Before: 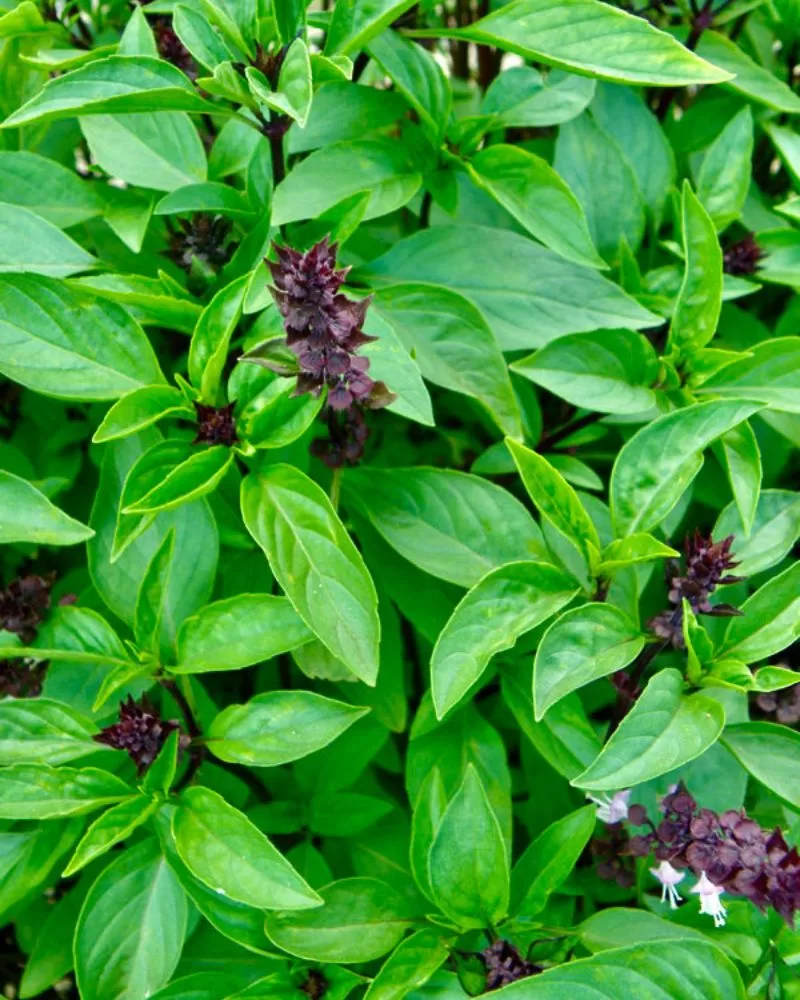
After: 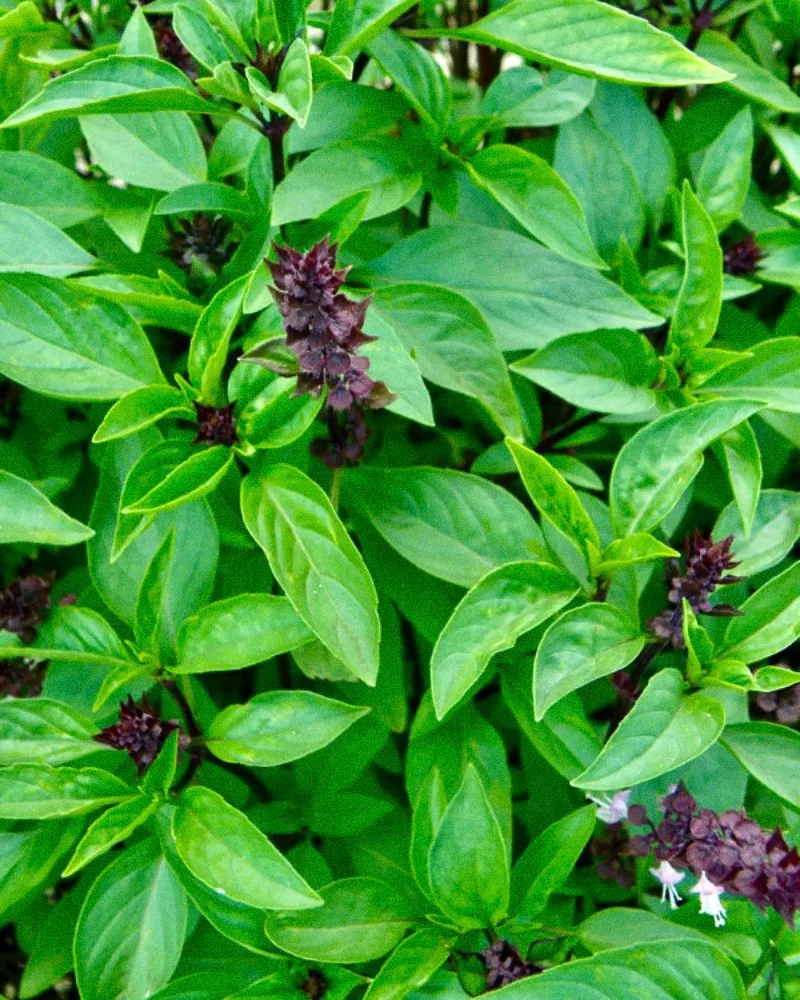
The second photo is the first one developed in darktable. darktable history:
tone equalizer: on, module defaults
grain: coarseness 22.88 ISO
